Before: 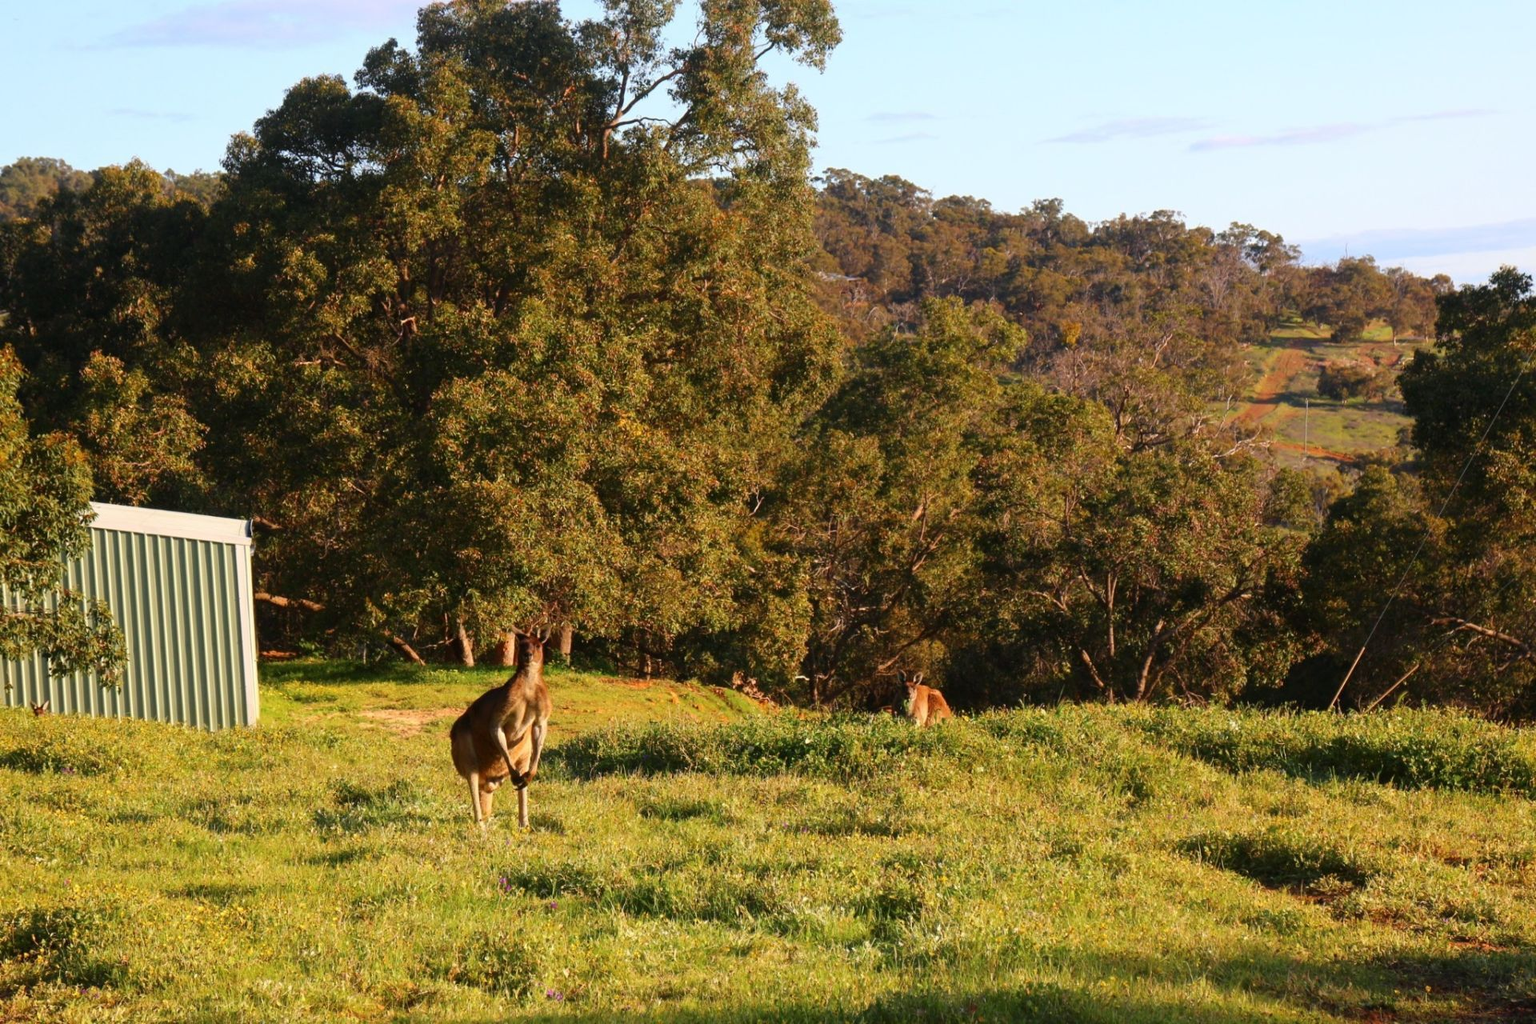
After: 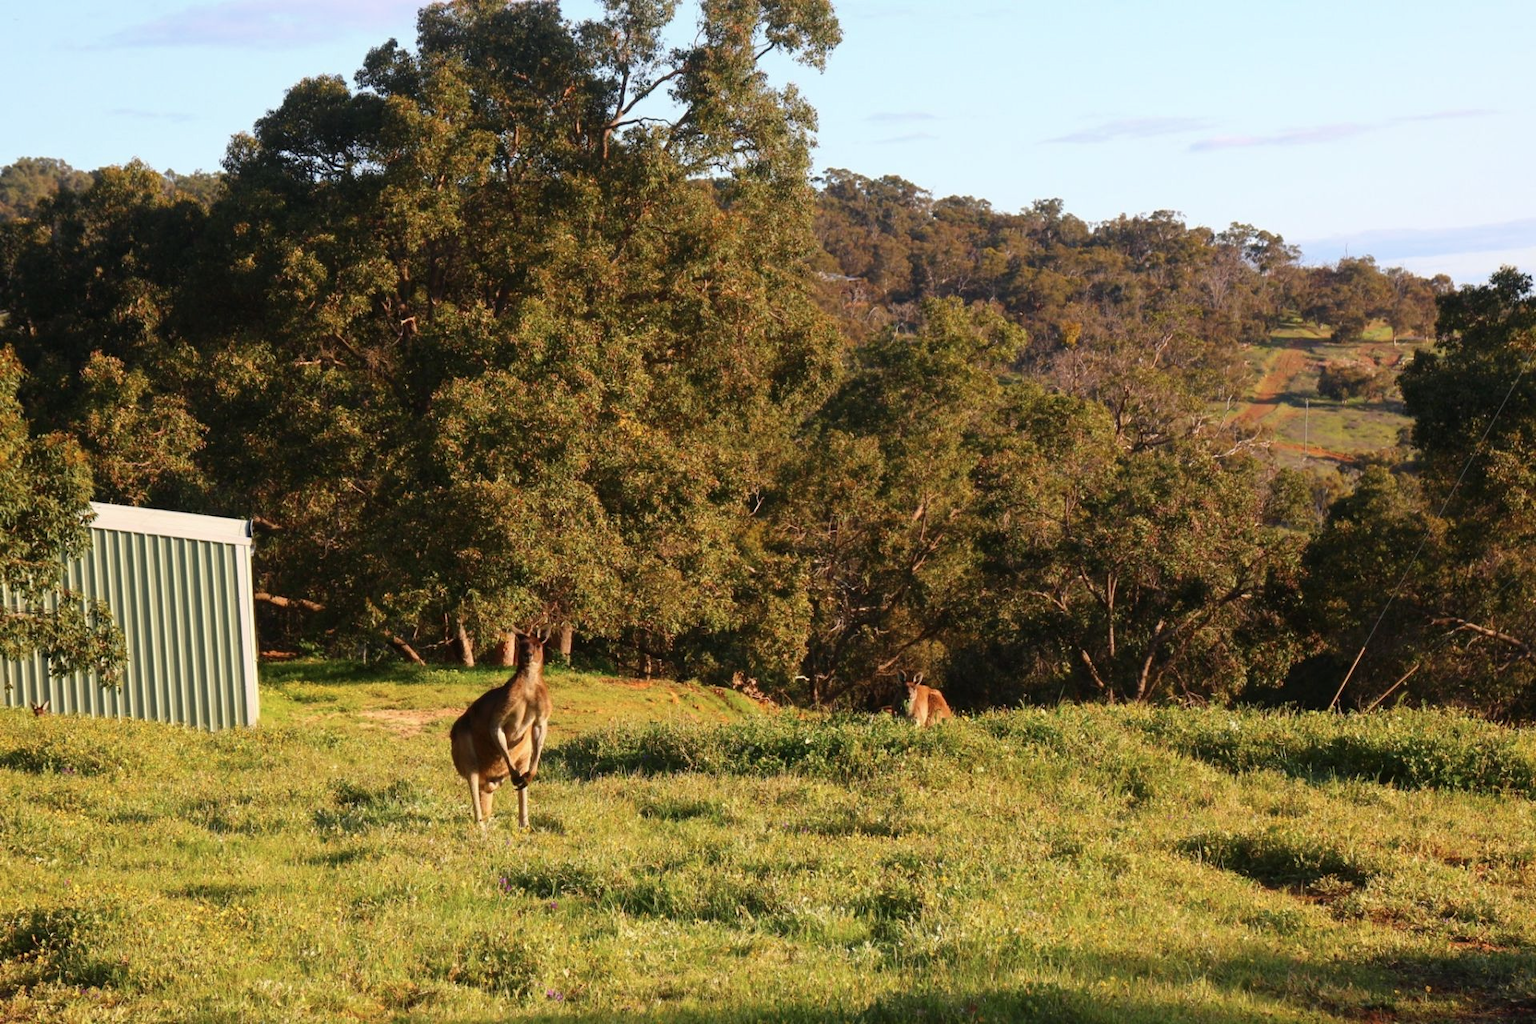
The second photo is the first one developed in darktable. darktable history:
contrast brightness saturation: saturation -0.093
